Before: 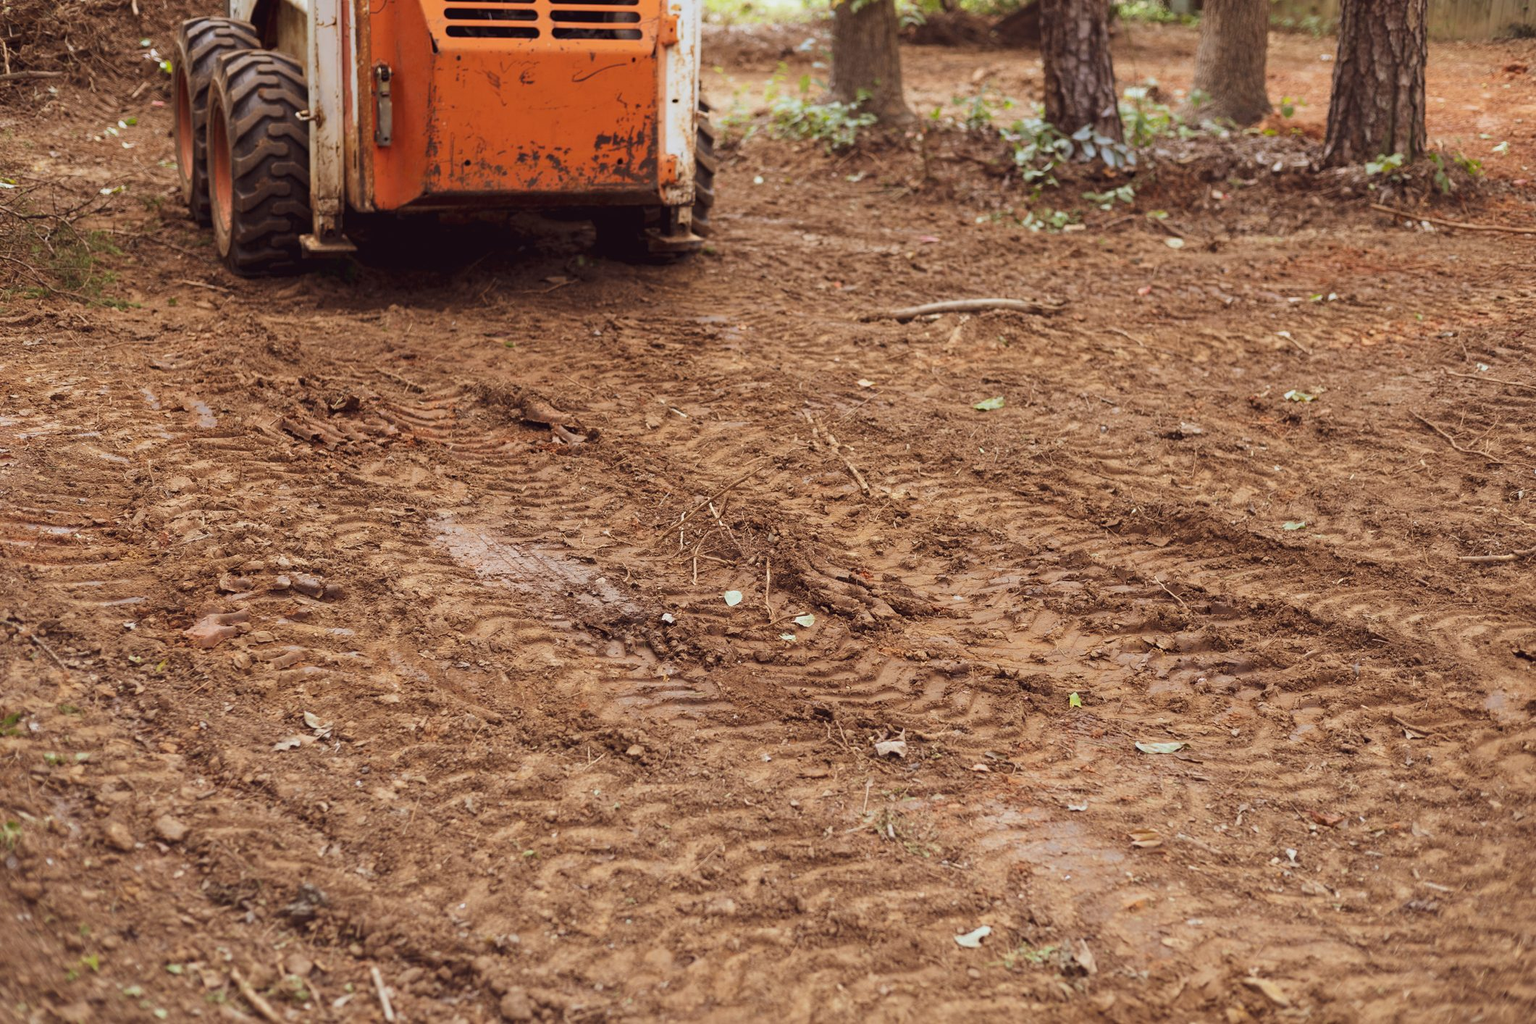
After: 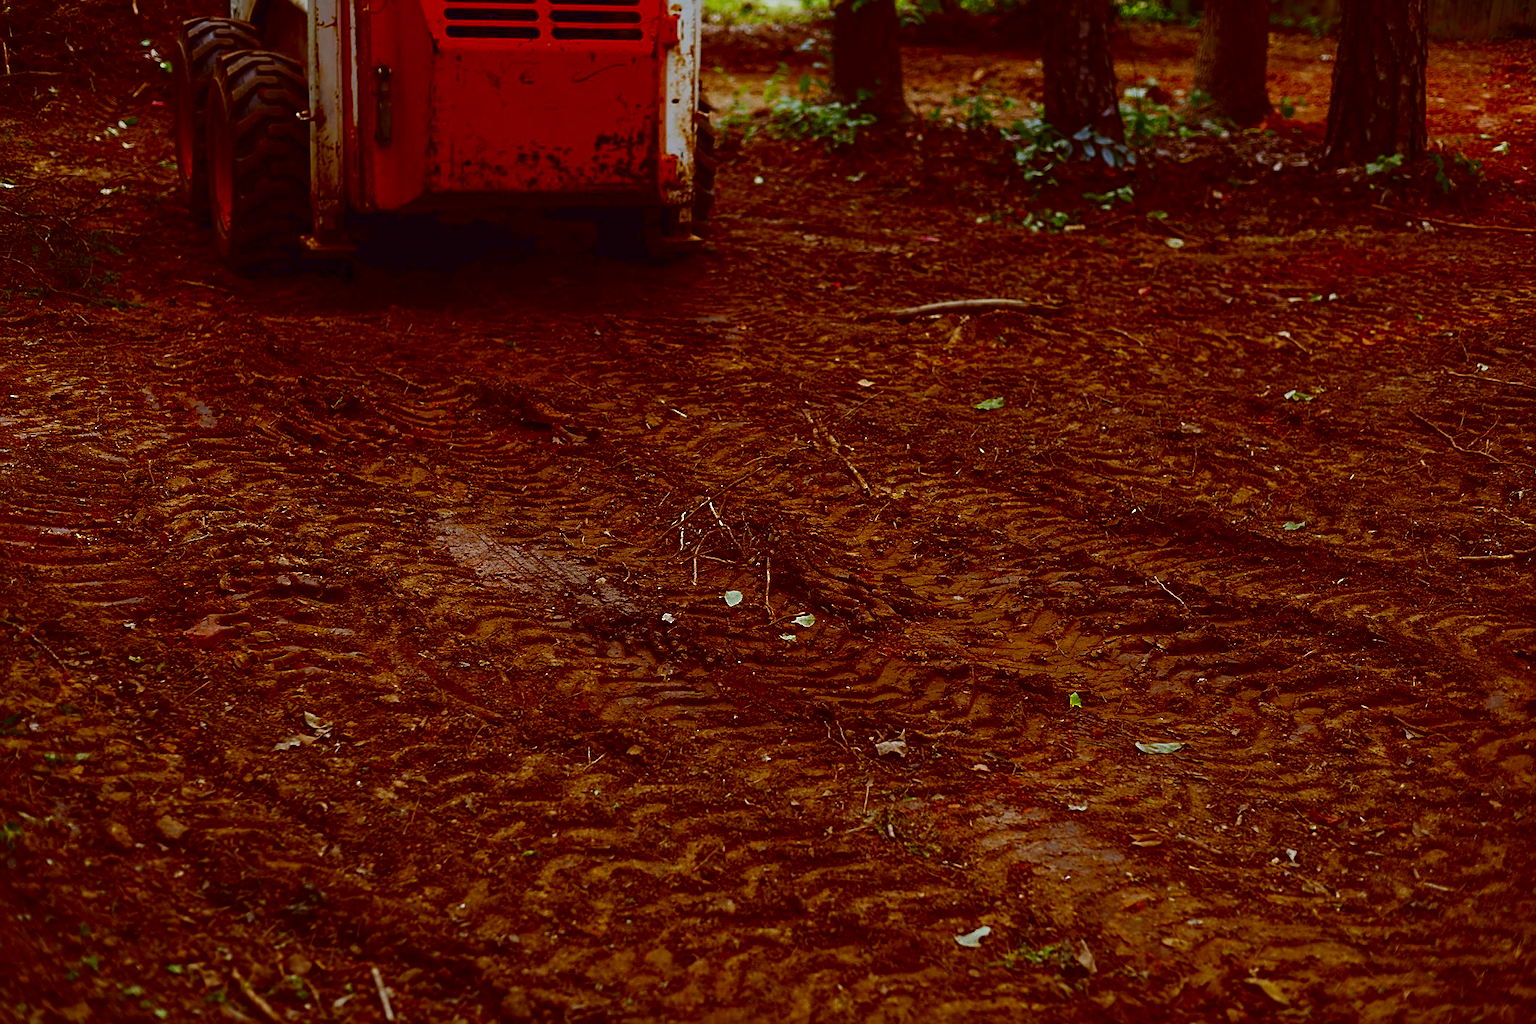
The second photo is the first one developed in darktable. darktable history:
contrast brightness saturation: brightness -0.985, saturation 0.984
sharpen: on, module defaults
